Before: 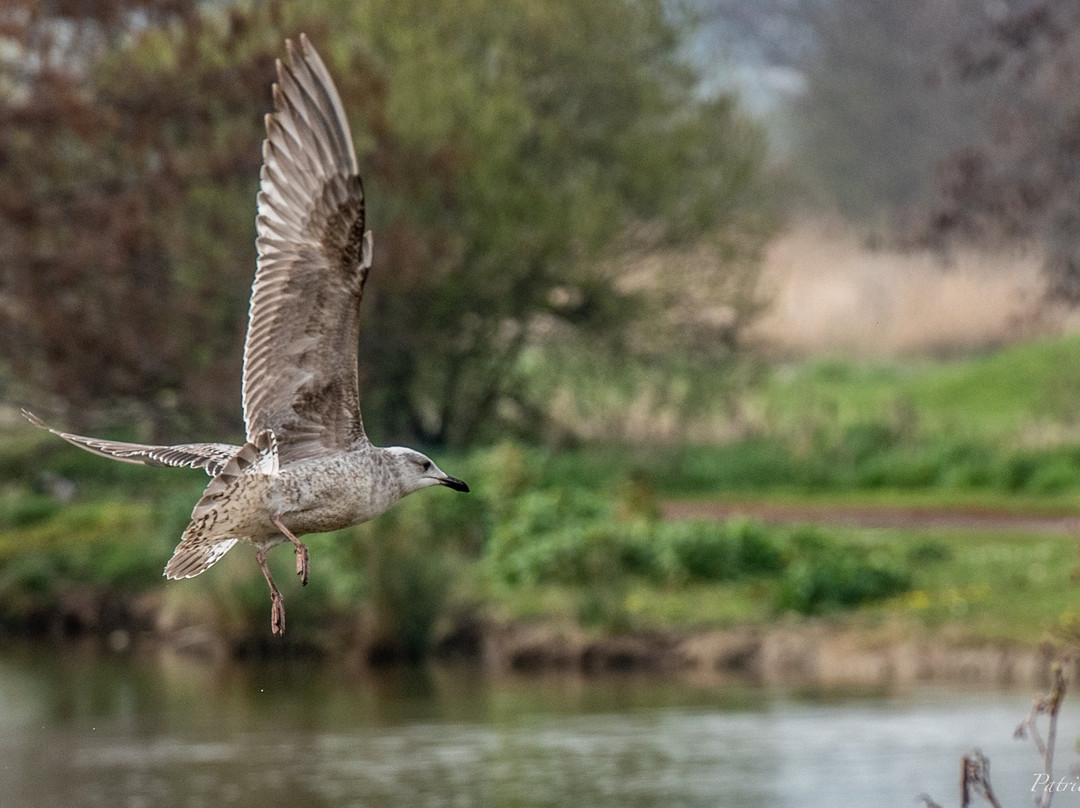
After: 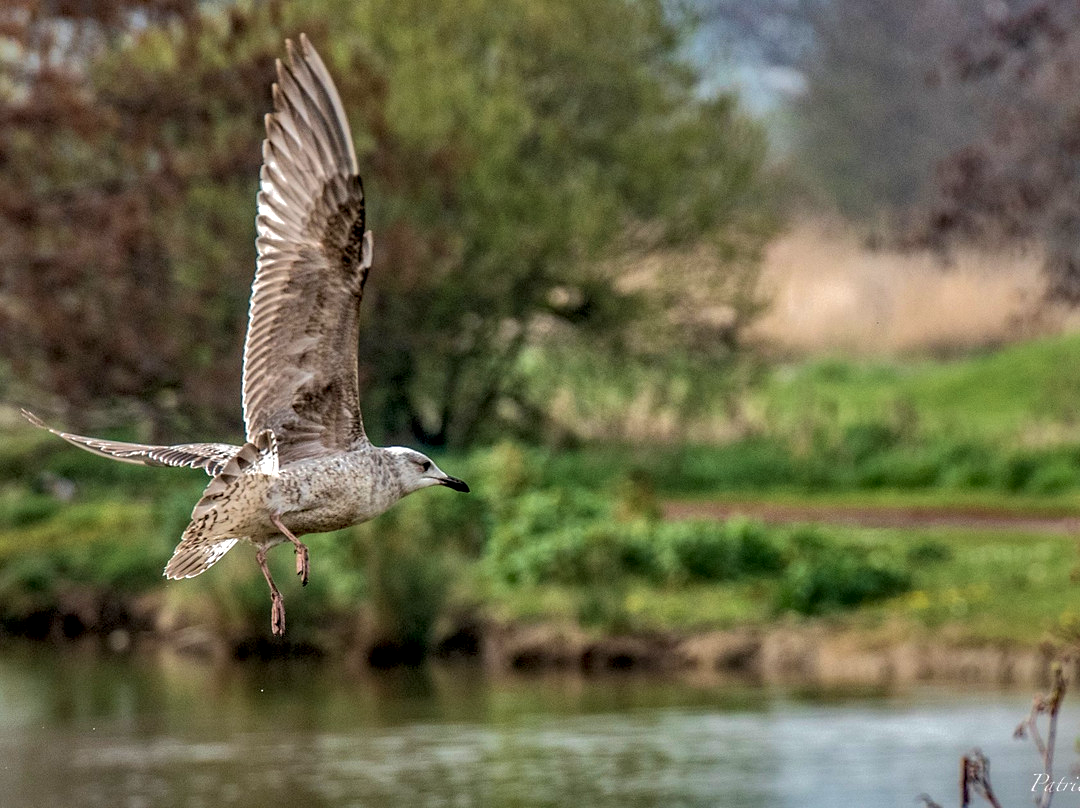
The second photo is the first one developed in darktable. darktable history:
velvia: strength 27.42%
haze removal: compatibility mode true, adaptive false
contrast equalizer: octaves 7, y [[0.601, 0.6, 0.598, 0.598, 0.6, 0.601], [0.5 ×6], [0.5 ×6], [0 ×6], [0 ×6]], mix 0.758
shadows and highlights: shadows 39.65, highlights -60.11
